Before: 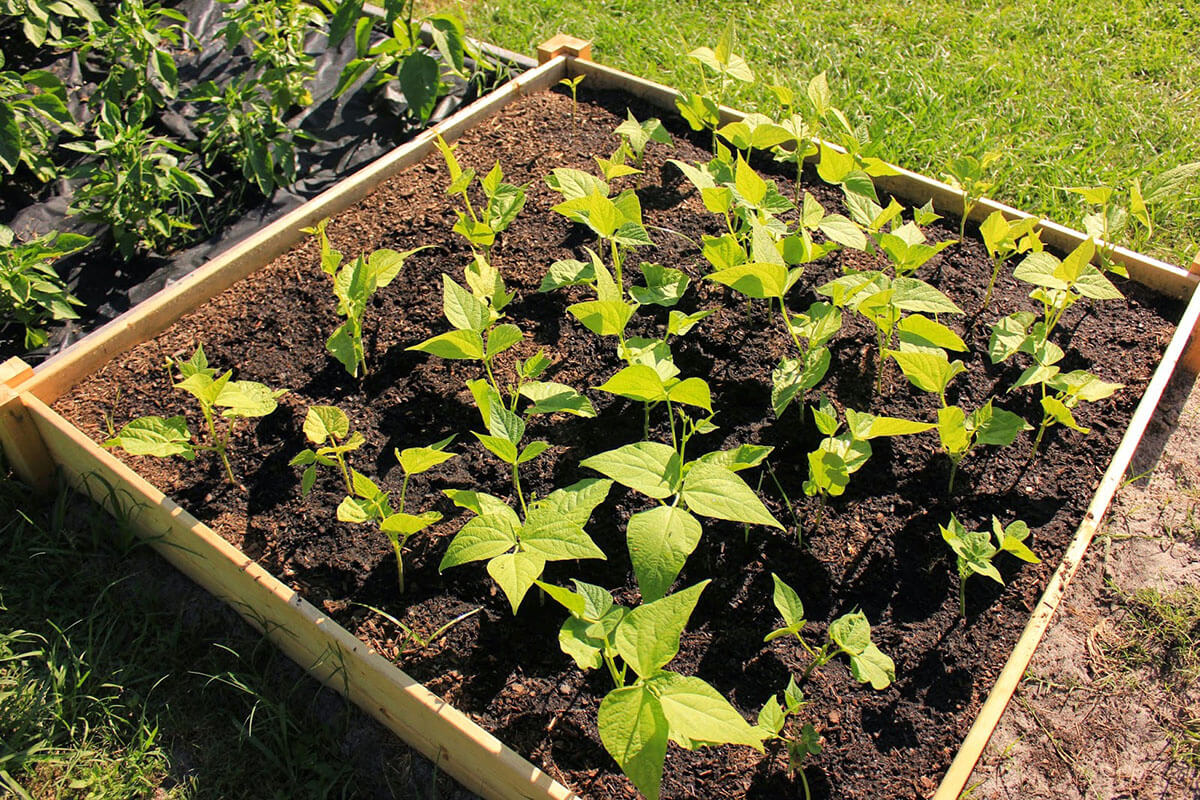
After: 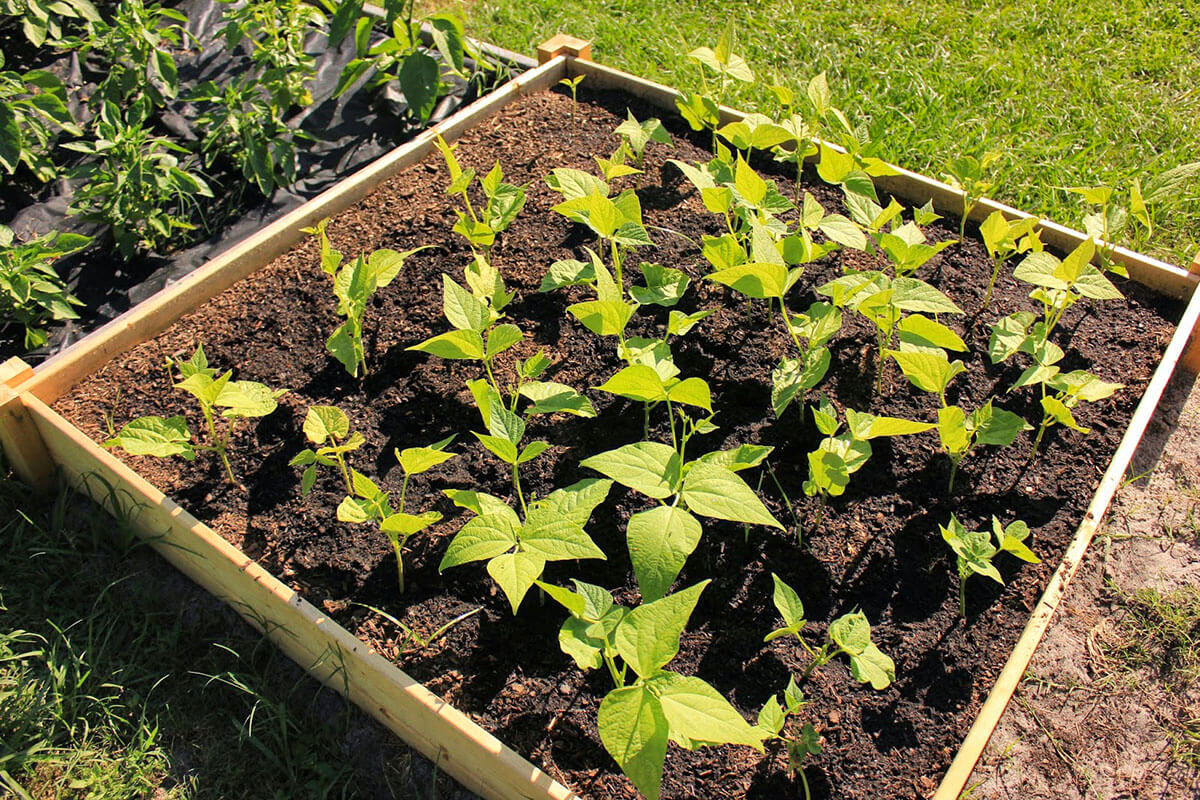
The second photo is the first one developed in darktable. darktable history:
shadows and highlights: radius 105.99, shadows 45.29, highlights -66.44, low approximation 0.01, soften with gaussian
